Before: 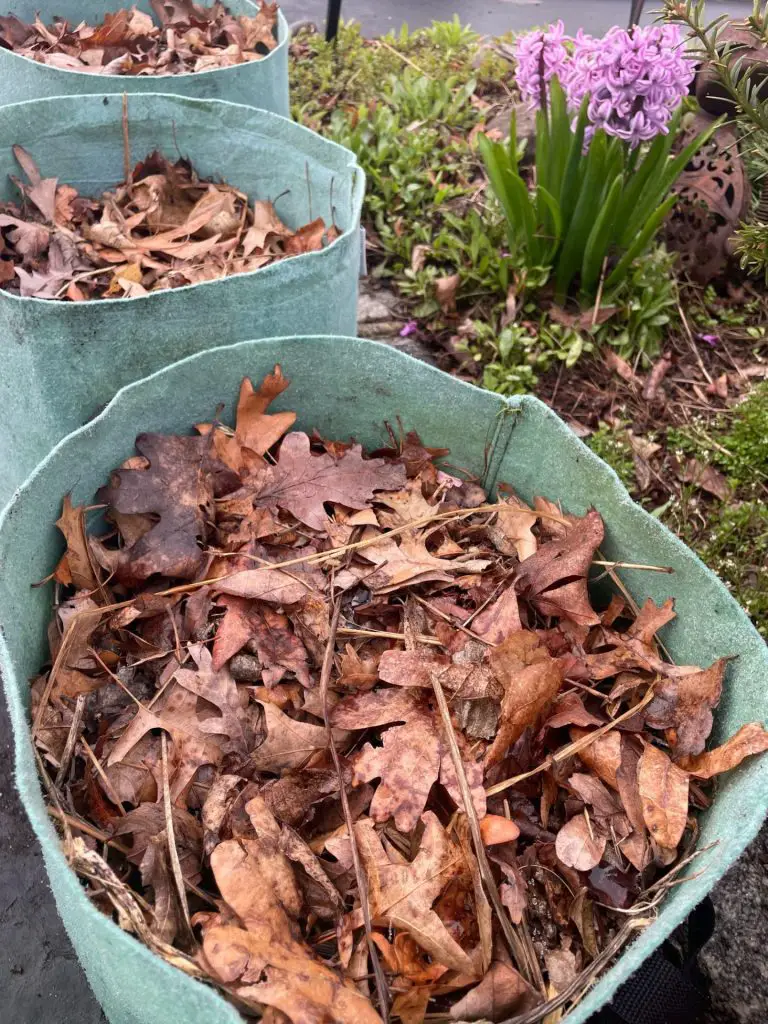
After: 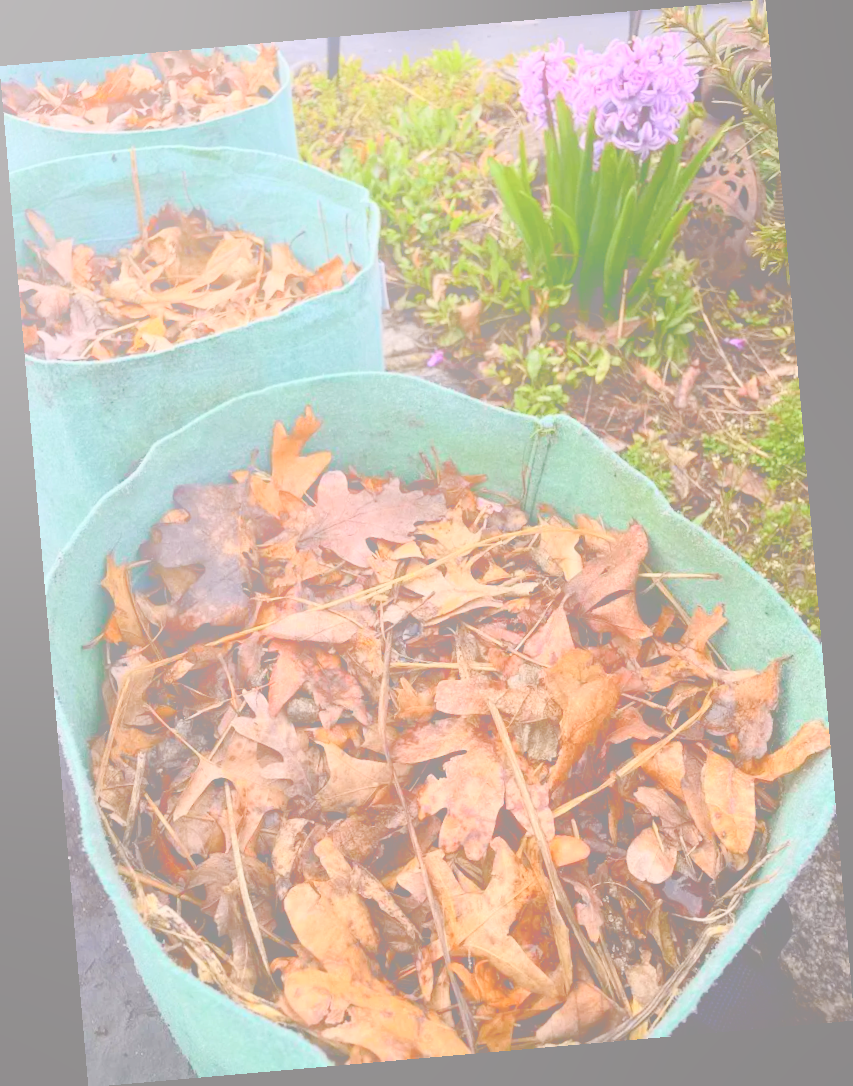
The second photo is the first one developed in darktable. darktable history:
exposure: black level correction 0.009, exposure -0.637 EV, compensate highlight preservation false
tone curve: curves: ch0 [(0, 0.023) (0.087, 0.065) (0.184, 0.168) (0.45, 0.54) (0.57, 0.683) (0.722, 0.825) (0.877, 0.948) (1, 1)]; ch1 [(0, 0) (0.388, 0.369) (0.45, 0.43) (0.505, 0.509) (0.534, 0.528) (0.657, 0.655) (1, 1)]; ch2 [(0, 0) (0.314, 0.223) (0.427, 0.405) (0.5, 0.5) (0.55, 0.566) (0.625, 0.657) (1, 1)], color space Lab, independent channels, preserve colors none
rotate and perspective: rotation -4.98°, automatic cropping off
bloom: size 70%, threshold 25%, strength 70%
